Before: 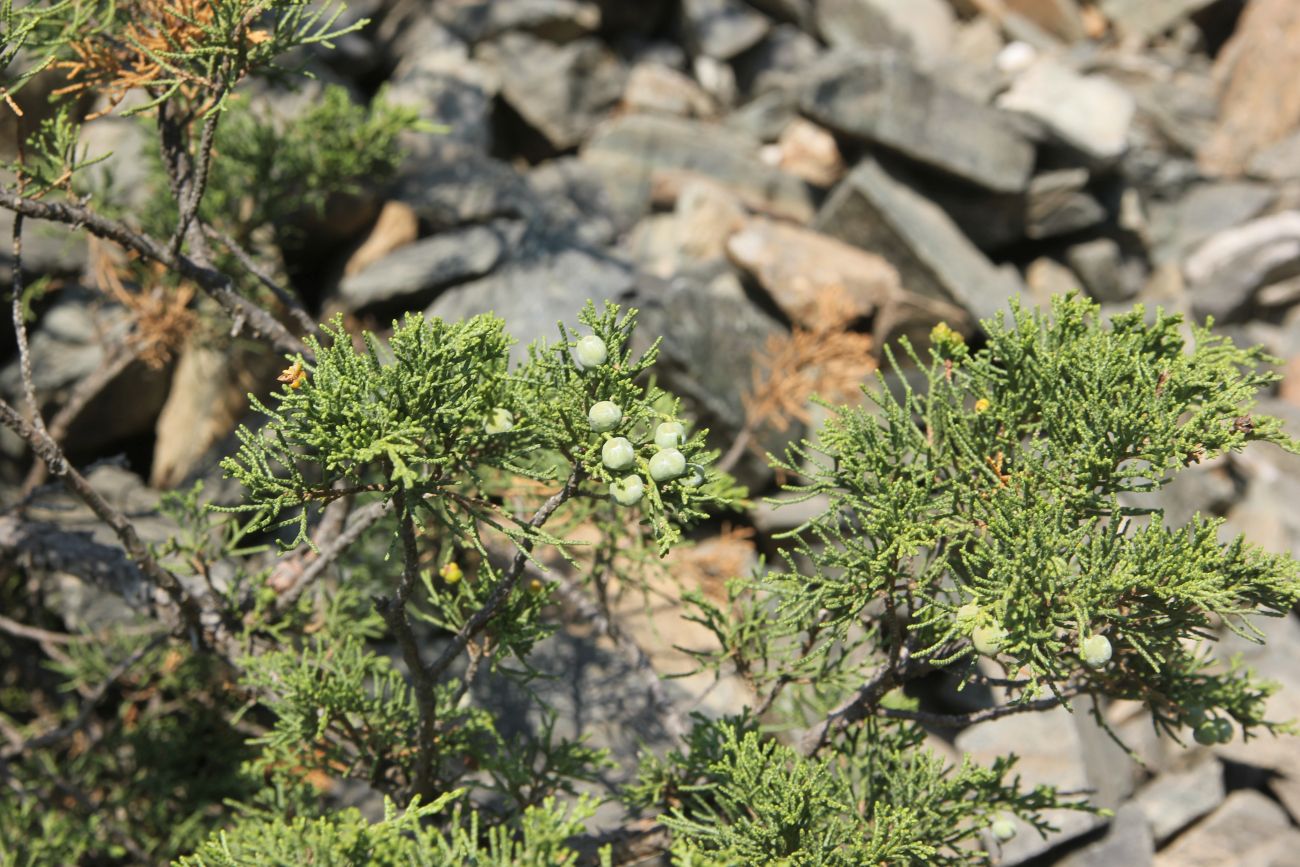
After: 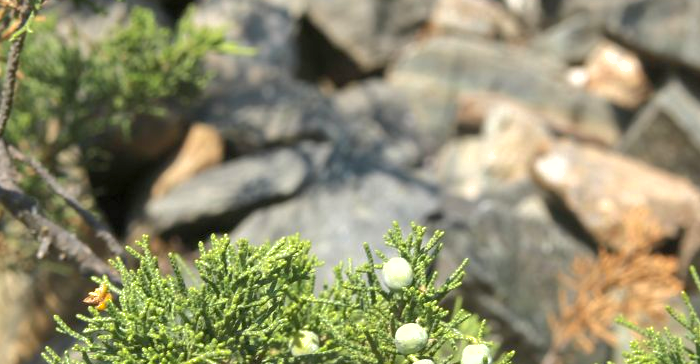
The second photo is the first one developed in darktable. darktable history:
shadows and highlights: on, module defaults
exposure: black level correction 0.001, exposure 0.5 EV, compensate highlight preservation false
crop: left 14.933%, top 9.025%, right 31.162%, bottom 48.885%
